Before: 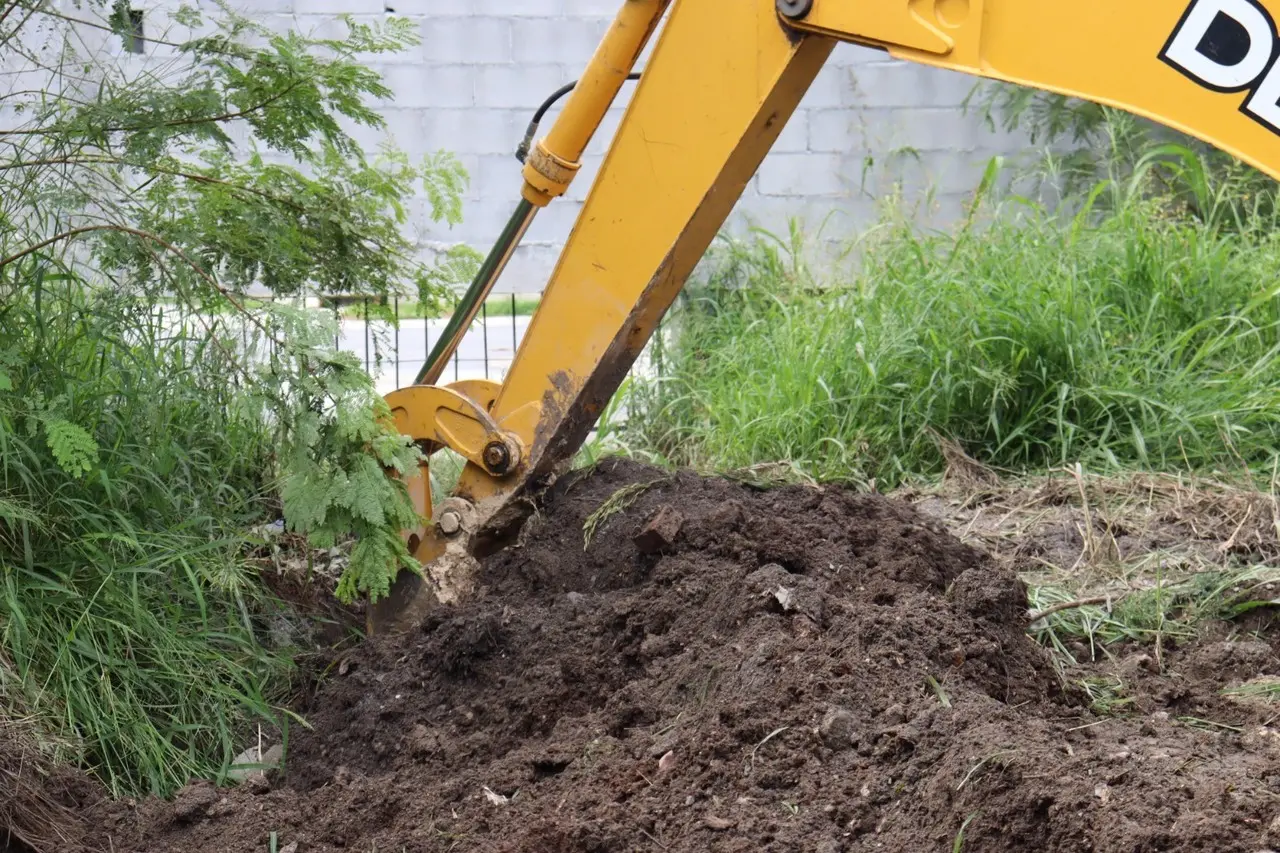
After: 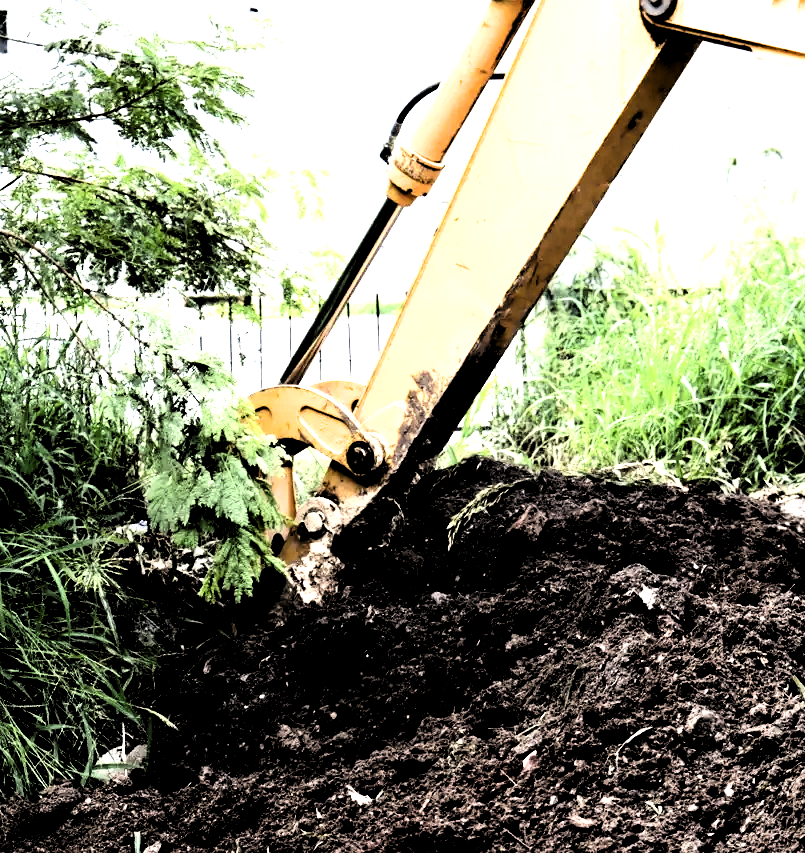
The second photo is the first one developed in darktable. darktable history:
exposure: black level correction 0, exposure 0.698 EV, compensate highlight preservation false
contrast brightness saturation: contrast 0.193, brightness -0.243, saturation 0.115
levels: levels [0.182, 0.542, 0.902]
crop: left 10.686%, right 26.353%
filmic rgb: black relative exposure -3.75 EV, white relative exposure 2.41 EV, dynamic range scaling -49.91%, hardness 3.46, latitude 29.74%, contrast 1.807
